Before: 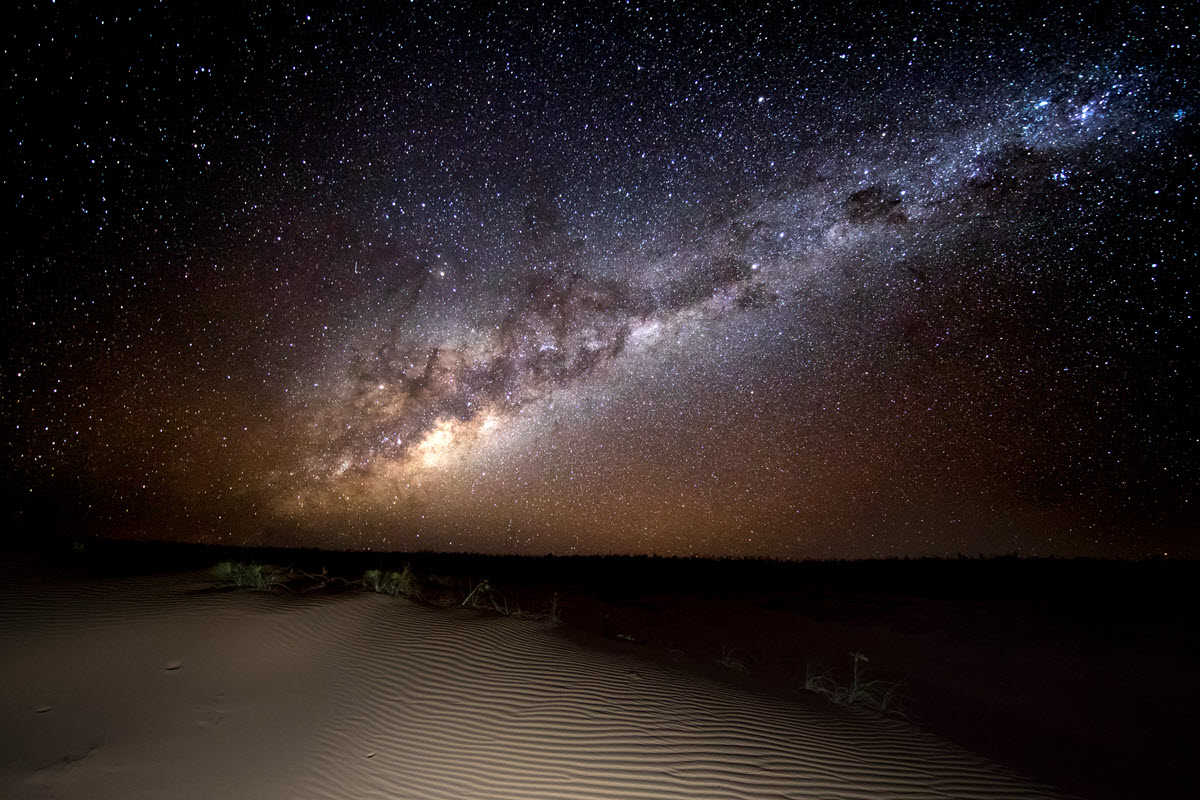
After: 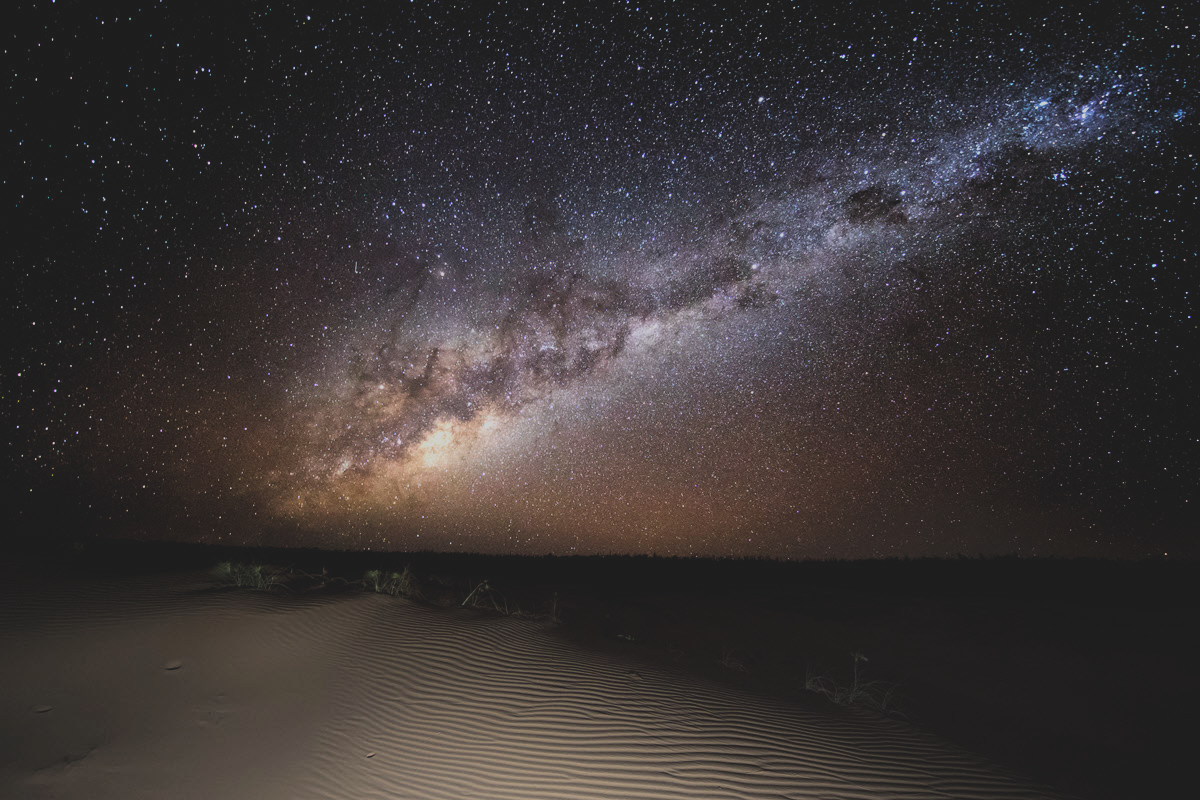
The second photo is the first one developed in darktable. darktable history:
exposure: black level correction -0.025, exposure -0.117 EV, compensate highlight preservation false
filmic rgb: black relative exposure -7.65 EV, white relative exposure 4.56 EV, hardness 3.61
